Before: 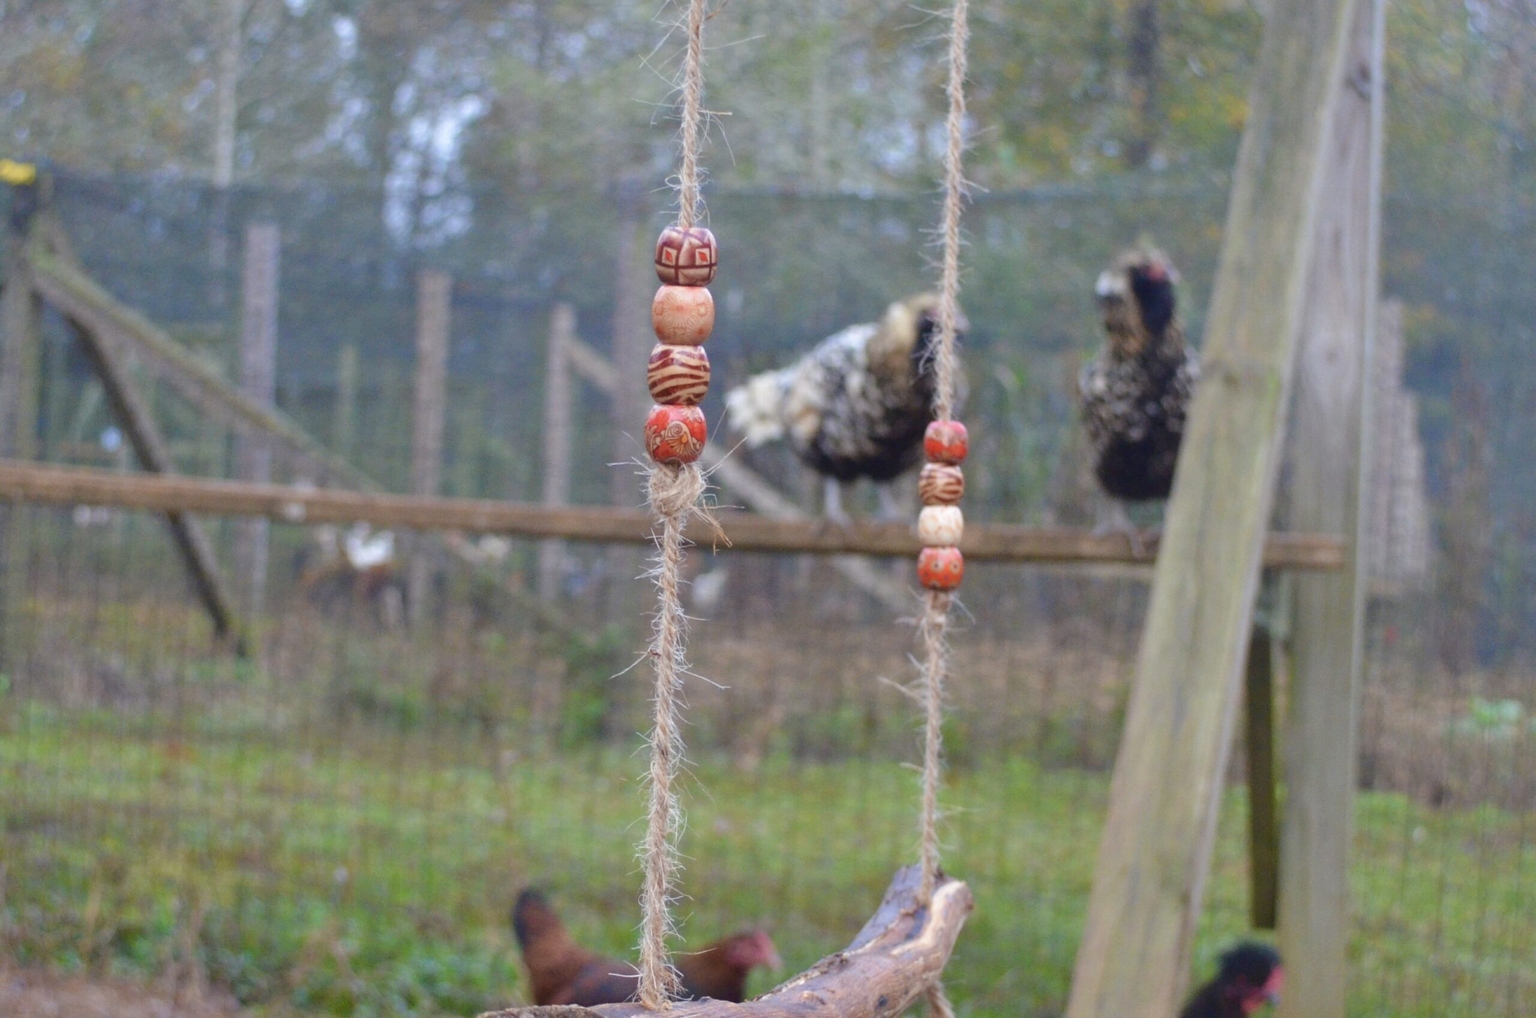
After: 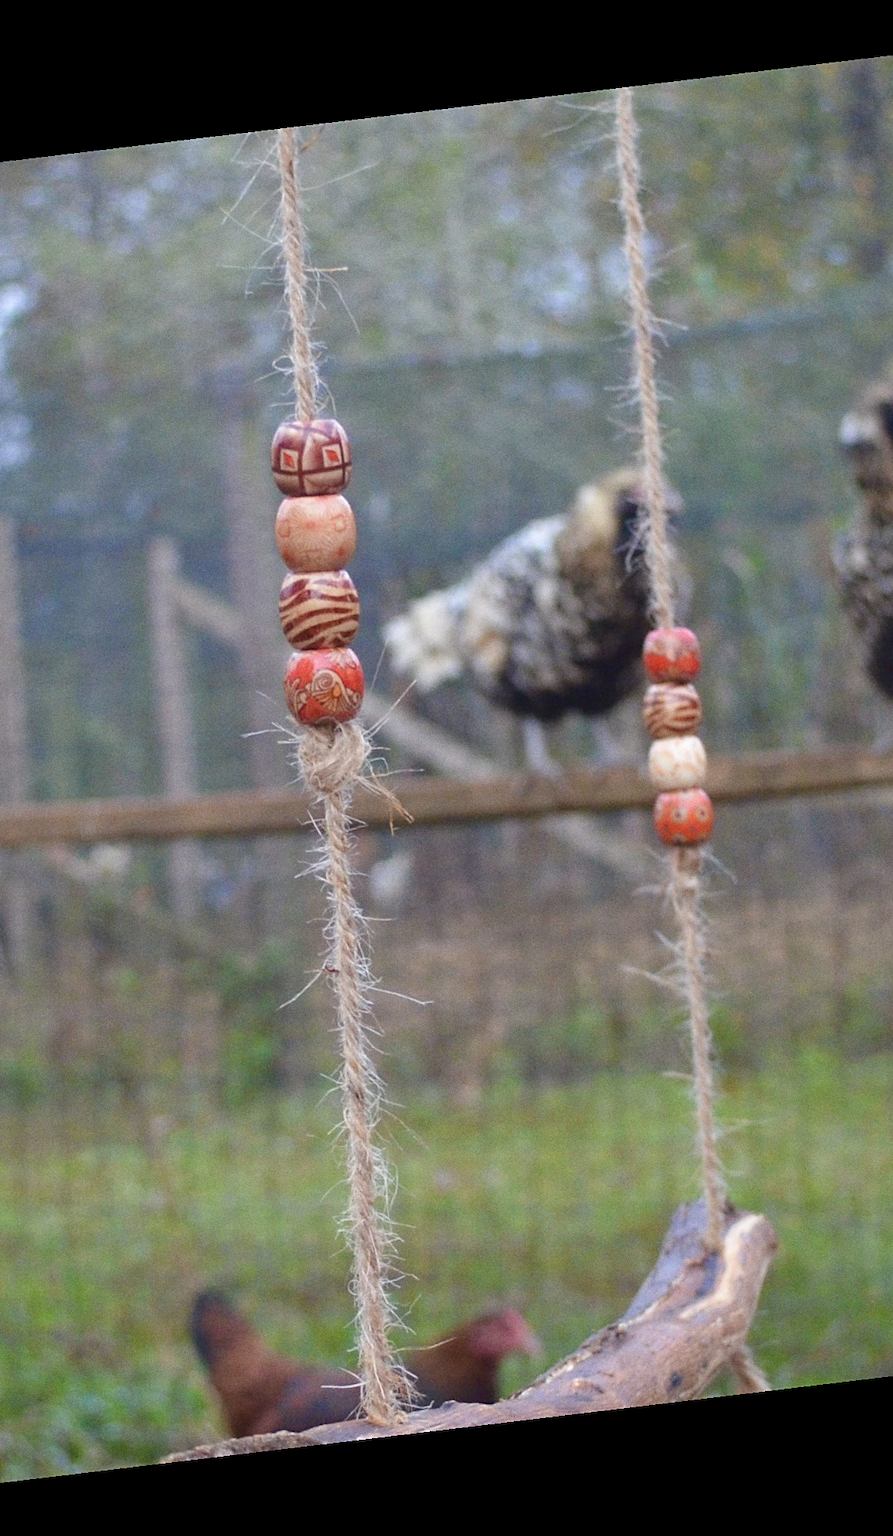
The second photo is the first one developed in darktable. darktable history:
crop: left 28.583%, right 29.231%
rotate and perspective: rotation -6.83°, automatic cropping off
sharpen: radius 1.864, amount 0.398, threshold 1.271
grain: coarseness 0.47 ISO
